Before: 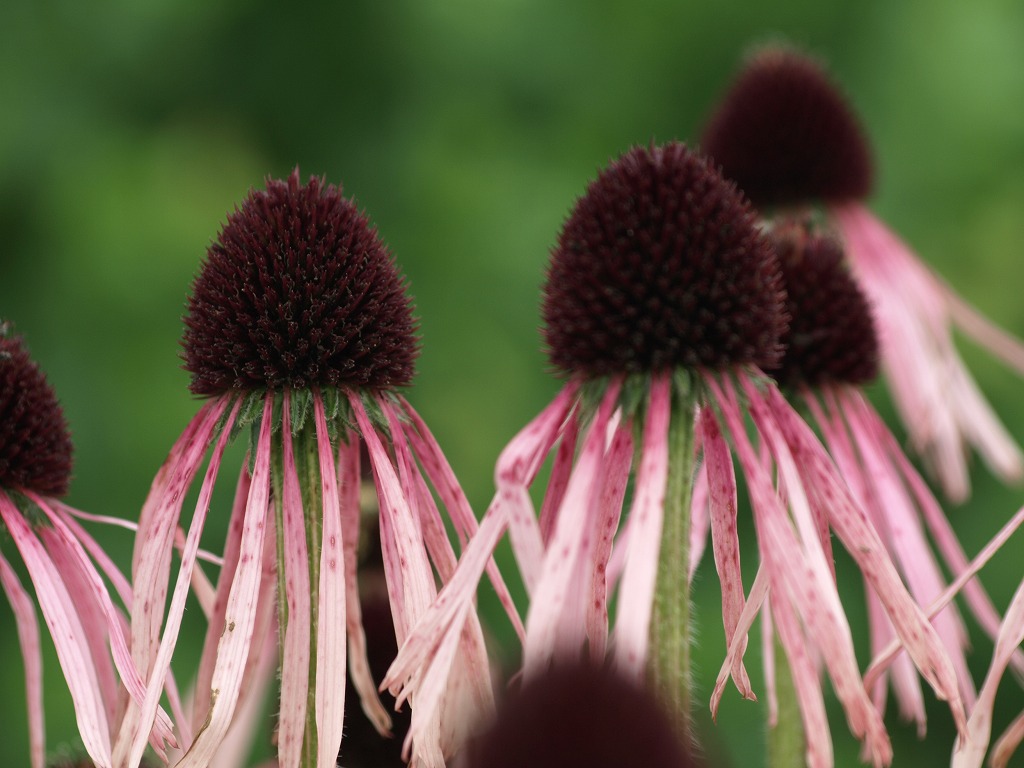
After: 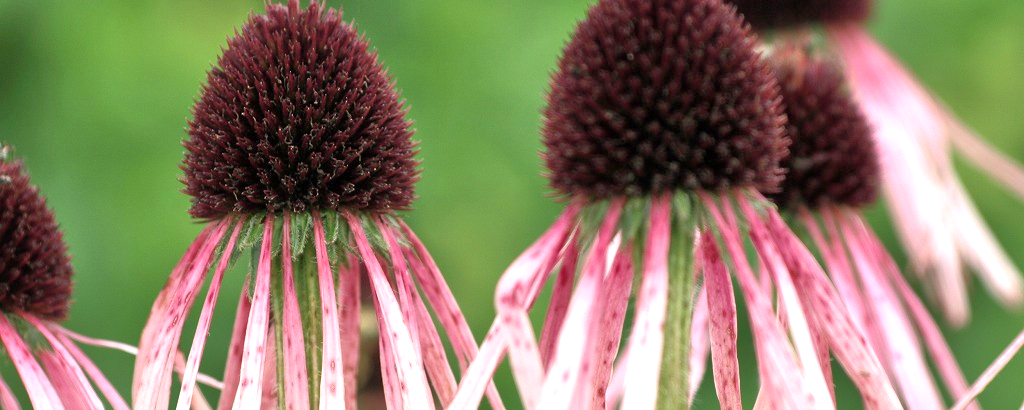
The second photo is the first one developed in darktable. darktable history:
exposure: exposure 0.671 EV, compensate highlight preservation false
crop and rotate: top 22.957%, bottom 23.532%
local contrast: mode bilateral grid, contrast 19, coarseness 99, detail 150%, midtone range 0.2
tone equalizer: -7 EV 0.148 EV, -6 EV 0.575 EV, -5 EV 1.14 EV, -4 EV 1.29 EV, -3 EV 1.16 EV, -2 EV 0.6 EV, -1 EV 0.168 EV
